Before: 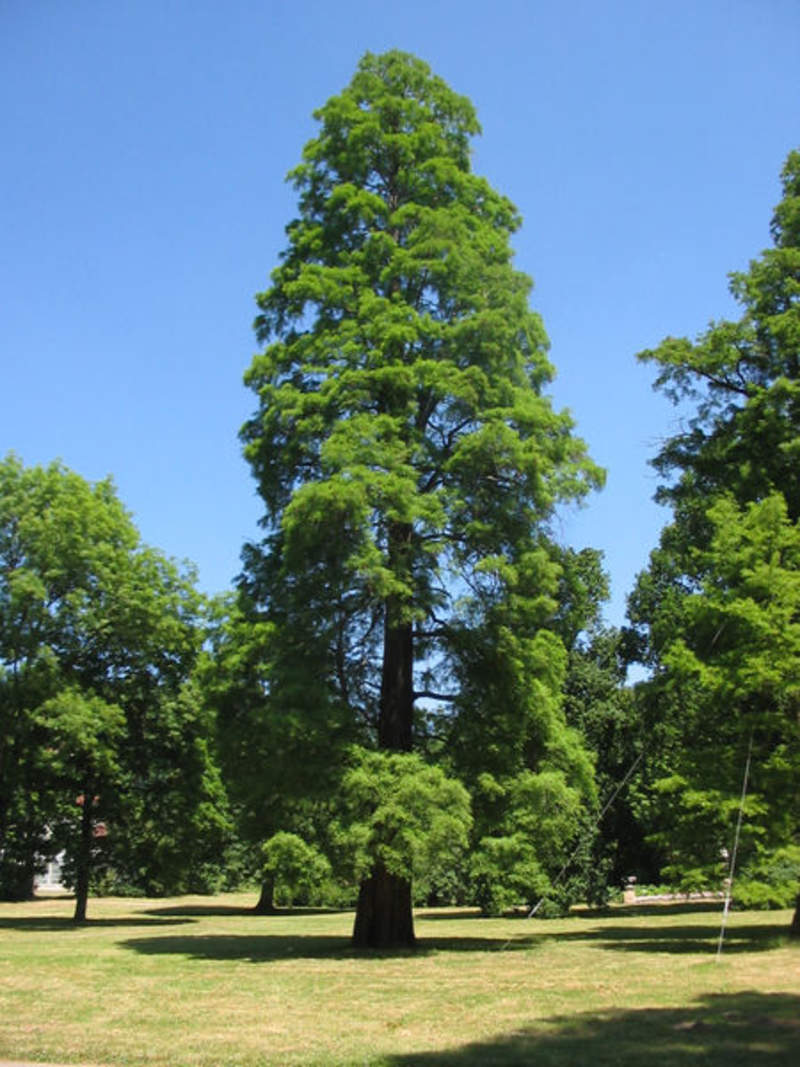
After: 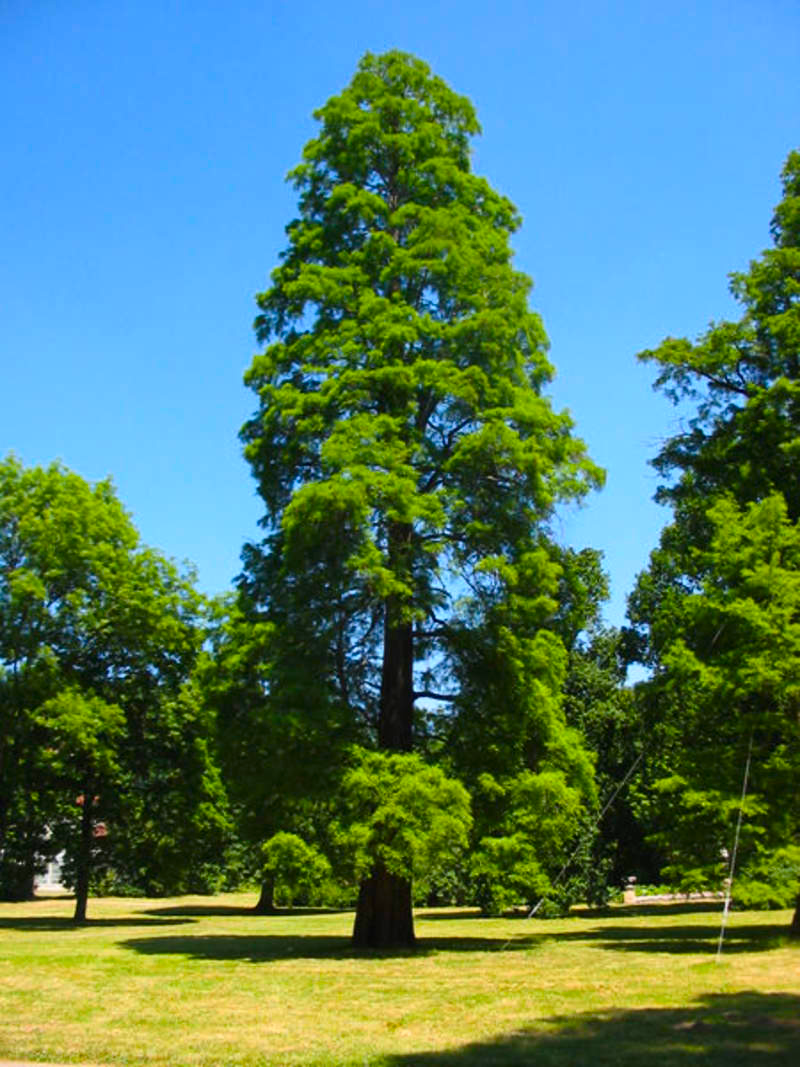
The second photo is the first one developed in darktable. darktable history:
color balance rgb: linear chroma grading › global chroma 15%, perceptual saturation grading › global saturation 30%
contrast brightness saturation: contrast 0.14
